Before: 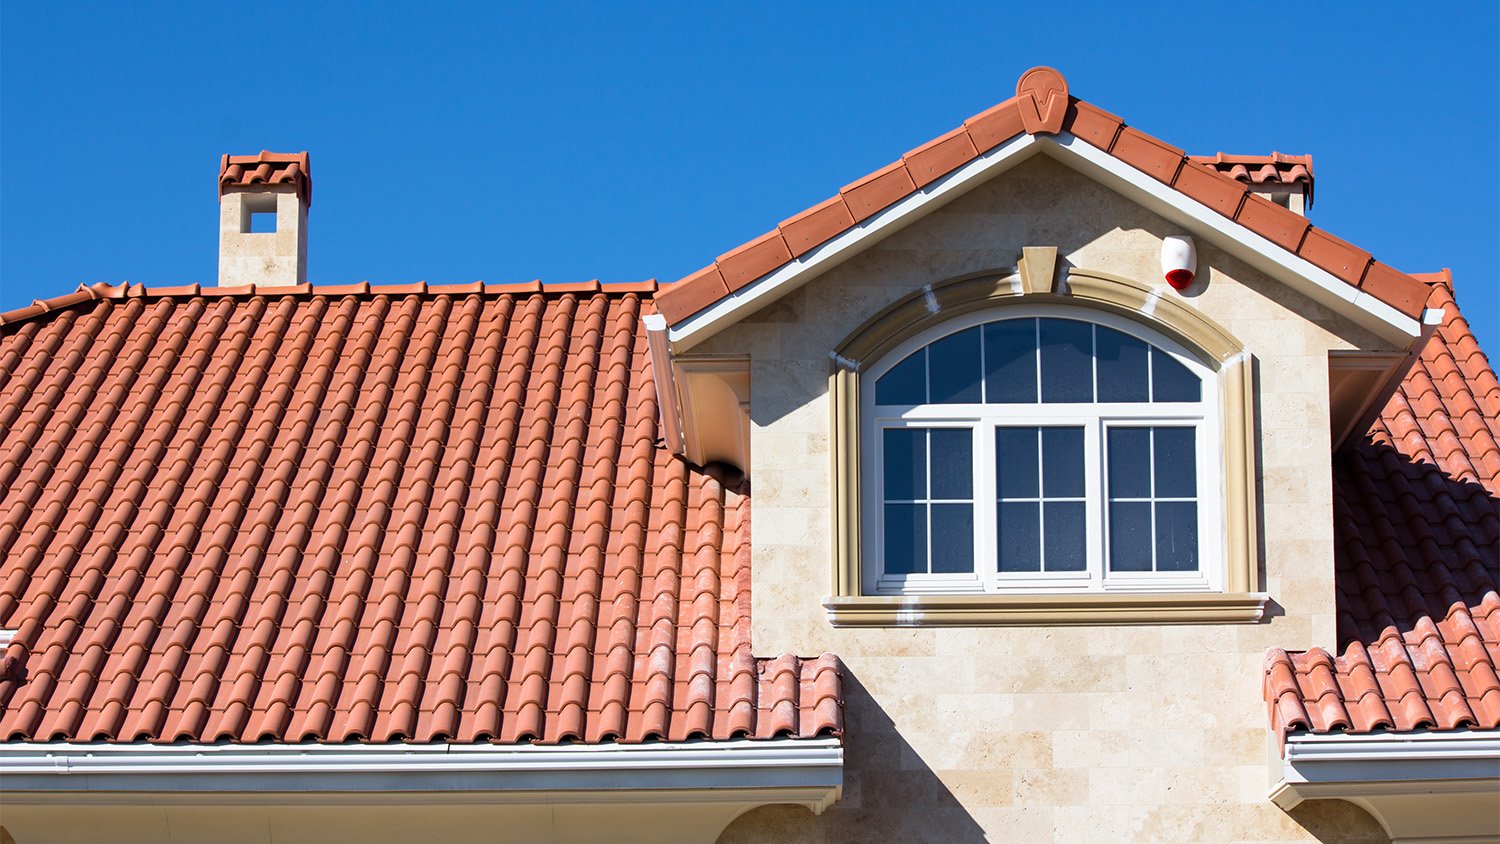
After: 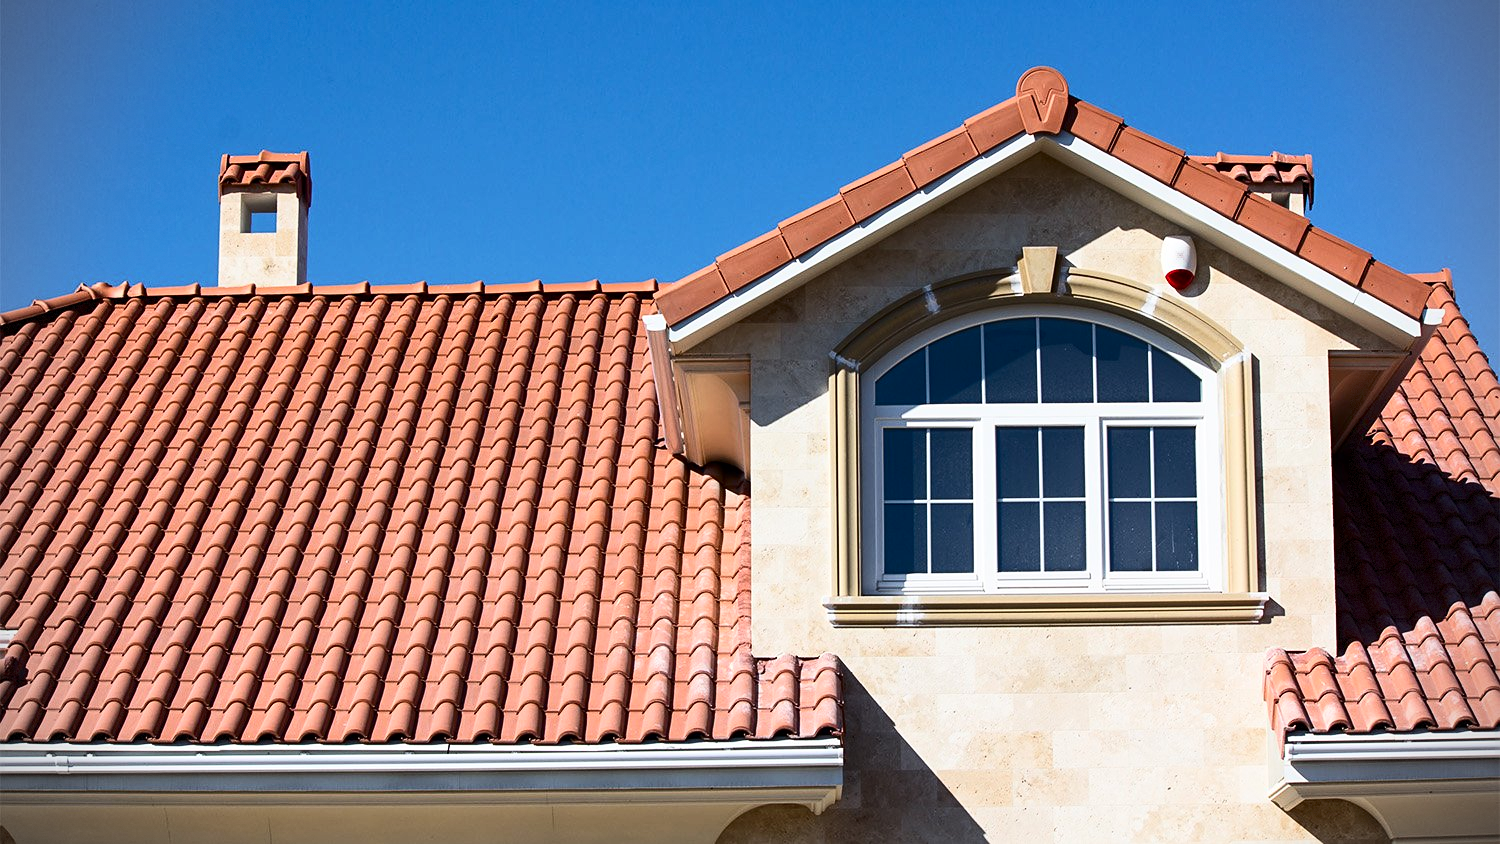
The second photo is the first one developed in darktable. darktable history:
contrast brightness saturation: contrast 0.22
sharpen: amount 0.2
vignetting: dithering 8-bit output, unbound false
